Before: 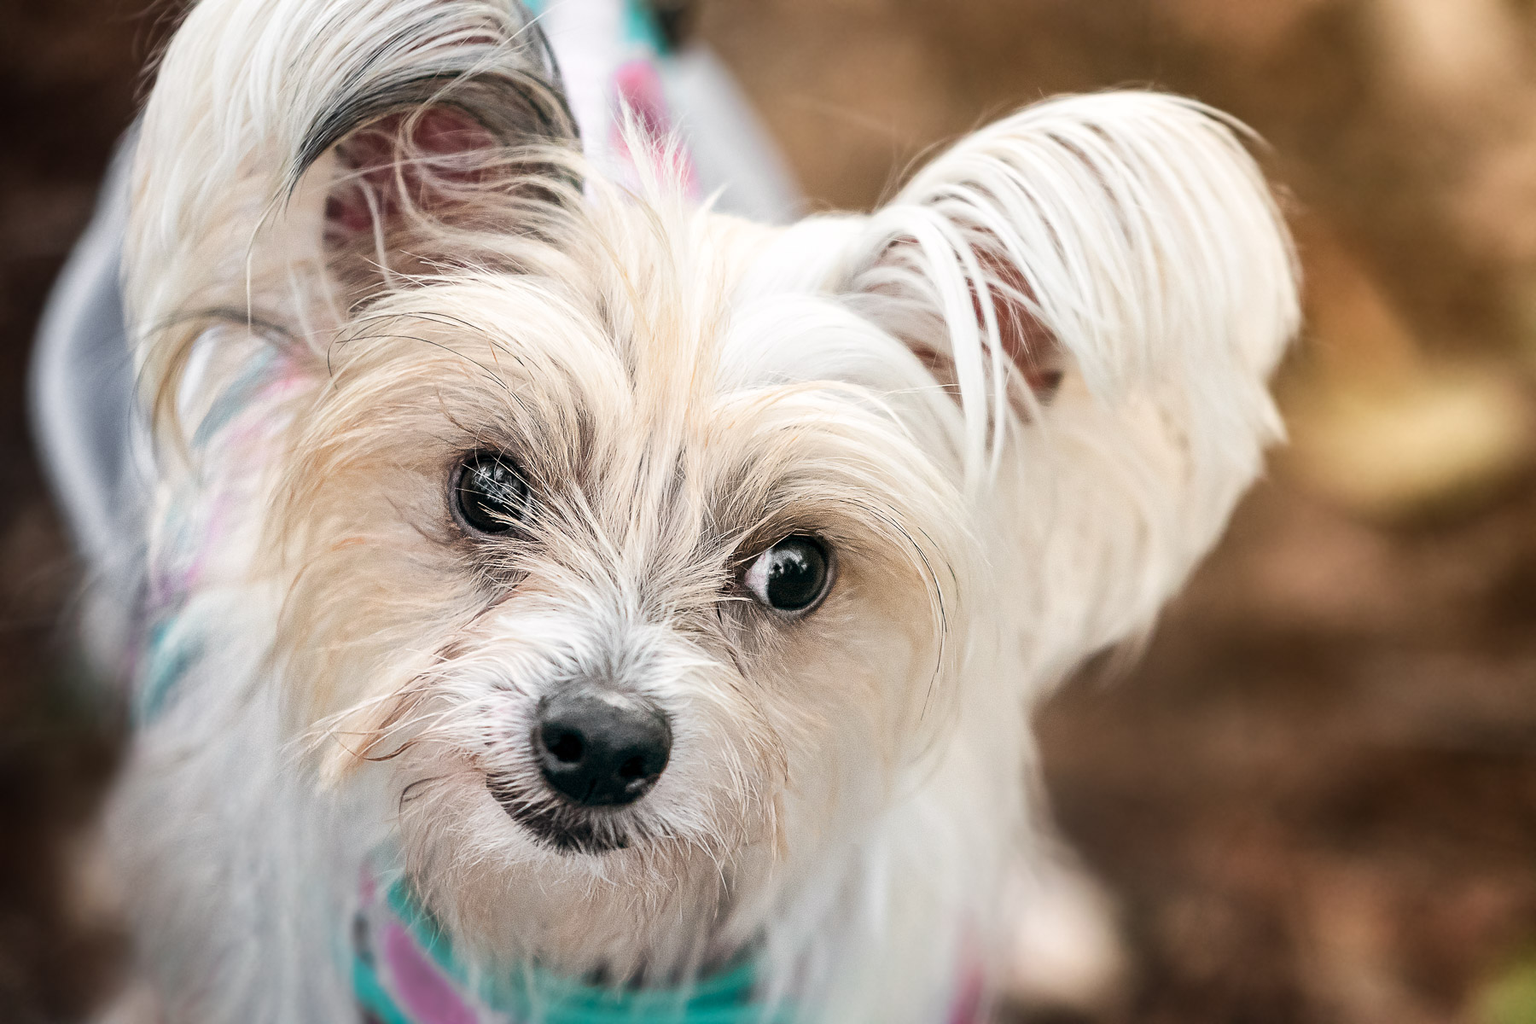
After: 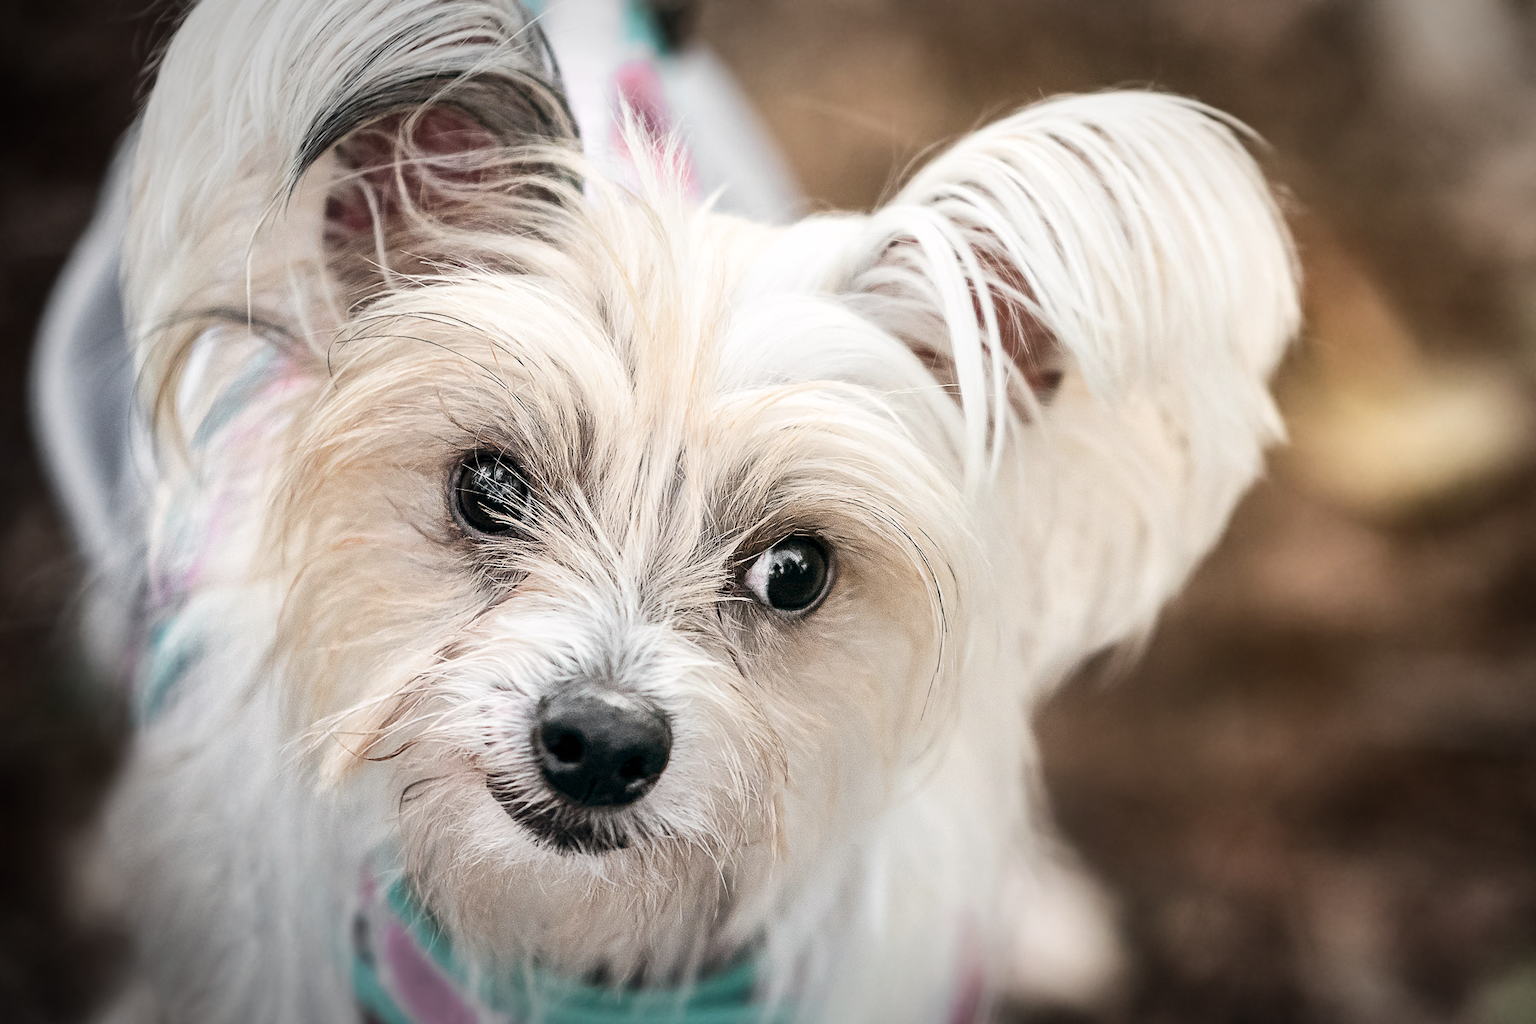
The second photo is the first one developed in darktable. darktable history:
contrast brightness saturation: contrast 0.11, saturation -0.17
vignetting: automatic ratio true
